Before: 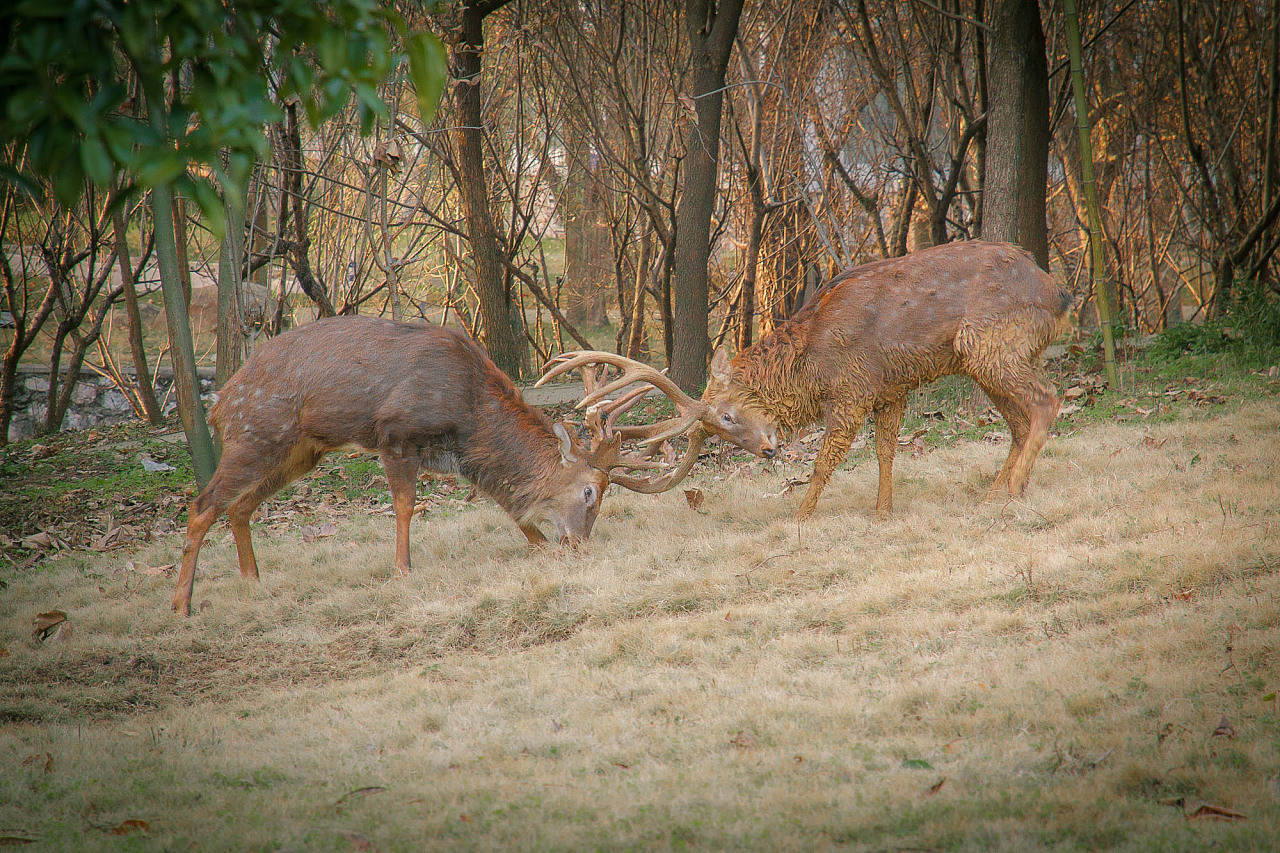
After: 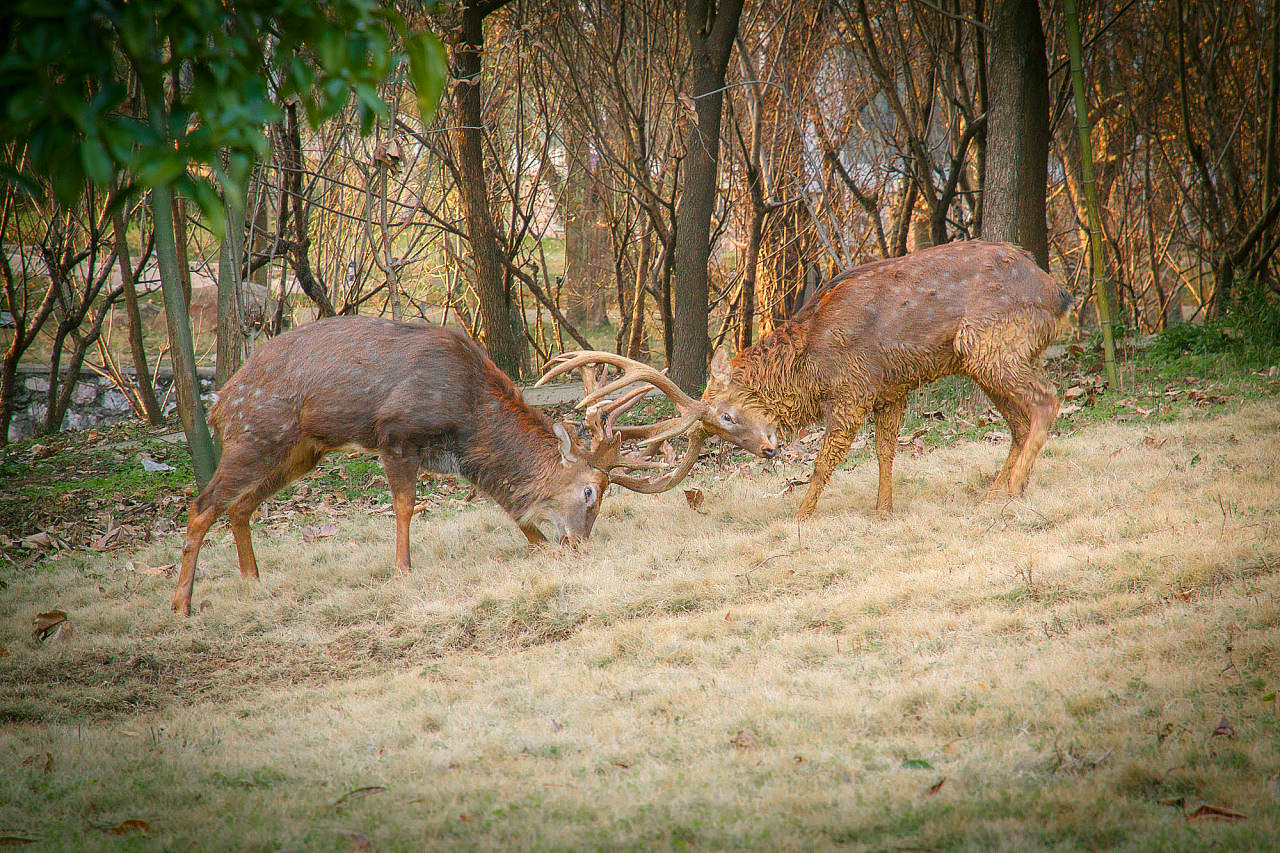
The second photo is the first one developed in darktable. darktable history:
base curve: curves: ch0 [(0, 0) (0.303, 0.277) (1, 1)]
contrast brightness saturation: contrast 0.23, brightness 0.1, saturation 0.29
white balance: red 0.982, blue 1.018
